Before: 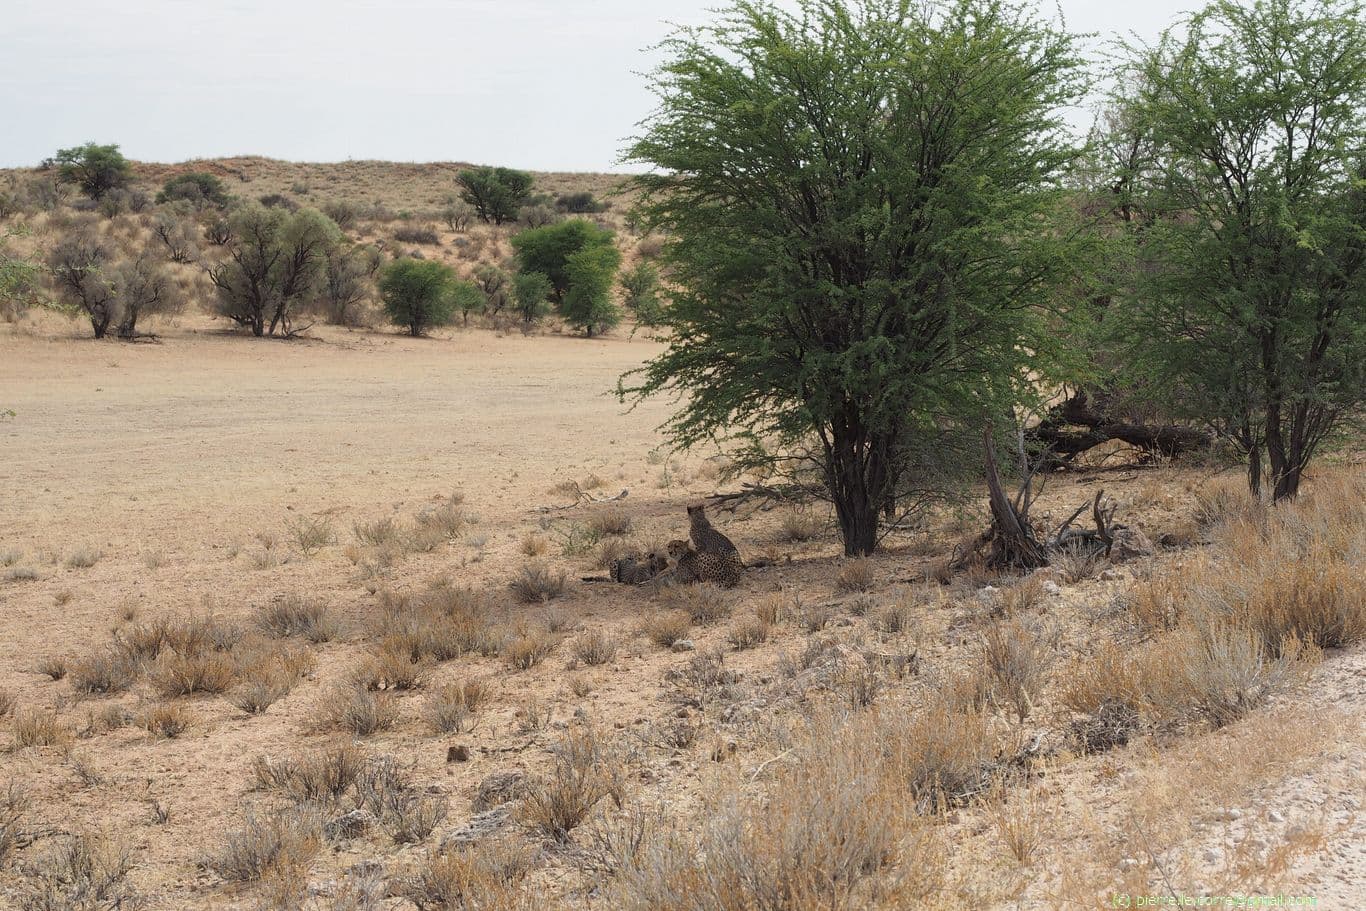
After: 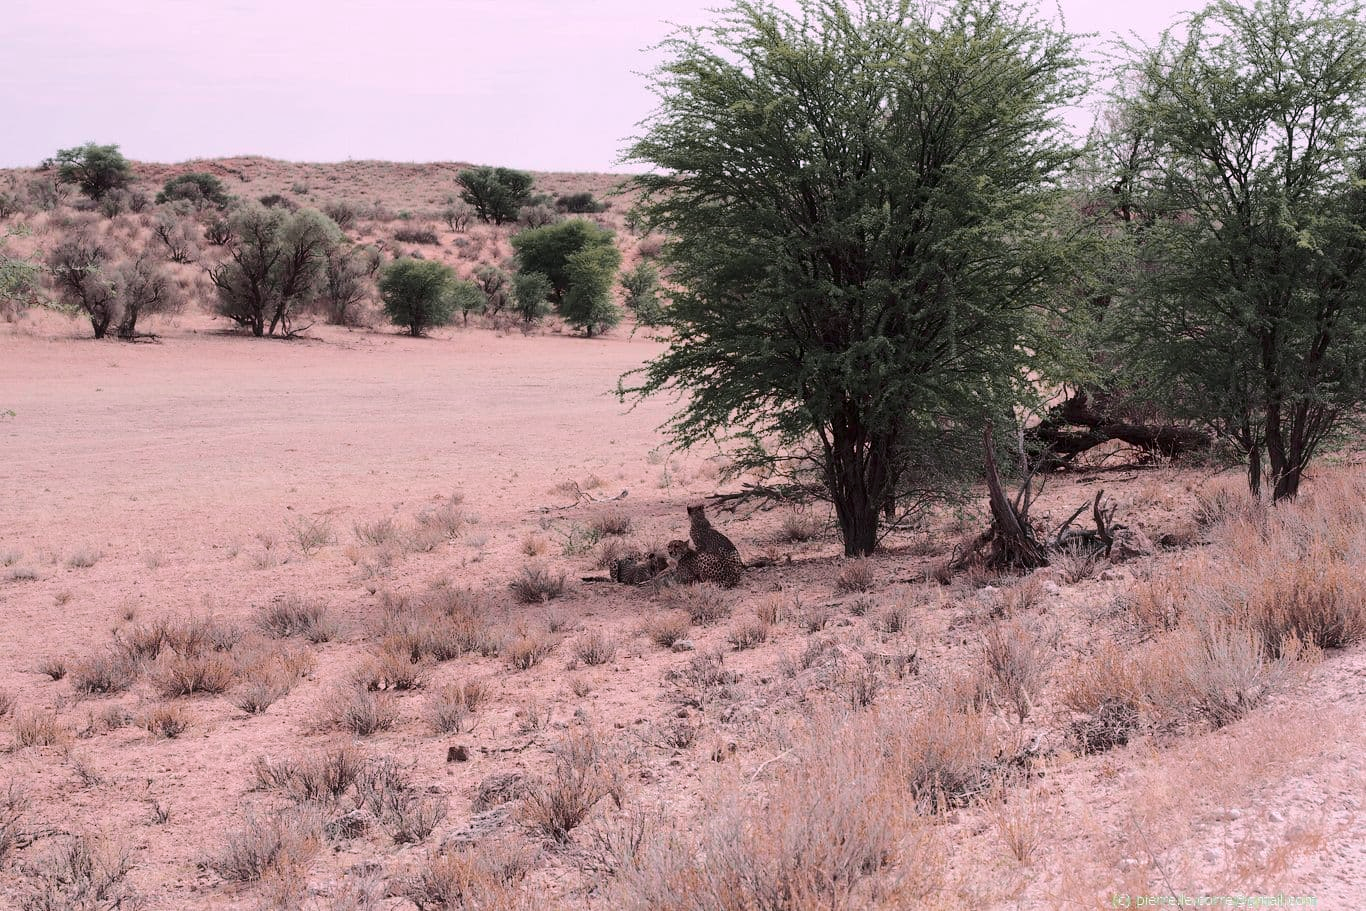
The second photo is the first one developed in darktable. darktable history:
tone curve: curves: ch0 [(0, 0) (0.058, 0.022) (0.265, 0.208) (0.41, 0.417) (0.485, 0.524) (0.638, 0.673) (0.845, 0.828) (0.994, 0.964)]; ch1 [(0, 0) (0.136, 0.146) (0.317, 0.34) (0.382, 0.408) (0.469, 0.482) (0.498, 0.497) (0.557, 0.573) (0.644, 0.643) (0.725, 0.765) (1, 1)]; ch2 [(0, 0) (0.352, 0.403) (0.45, 0.469) (0.502, 0.504) (0.54, 0.524) (0.592, 0.566) (0.638, 0.599) (1, 1)], color space Lab, independent channels, preserve colors none
local contrast: mode bilateral grid, contrast 15, coarseness 36, detail 105%, midtone range 0.2
white balance: red 1.066, blue 1.119
